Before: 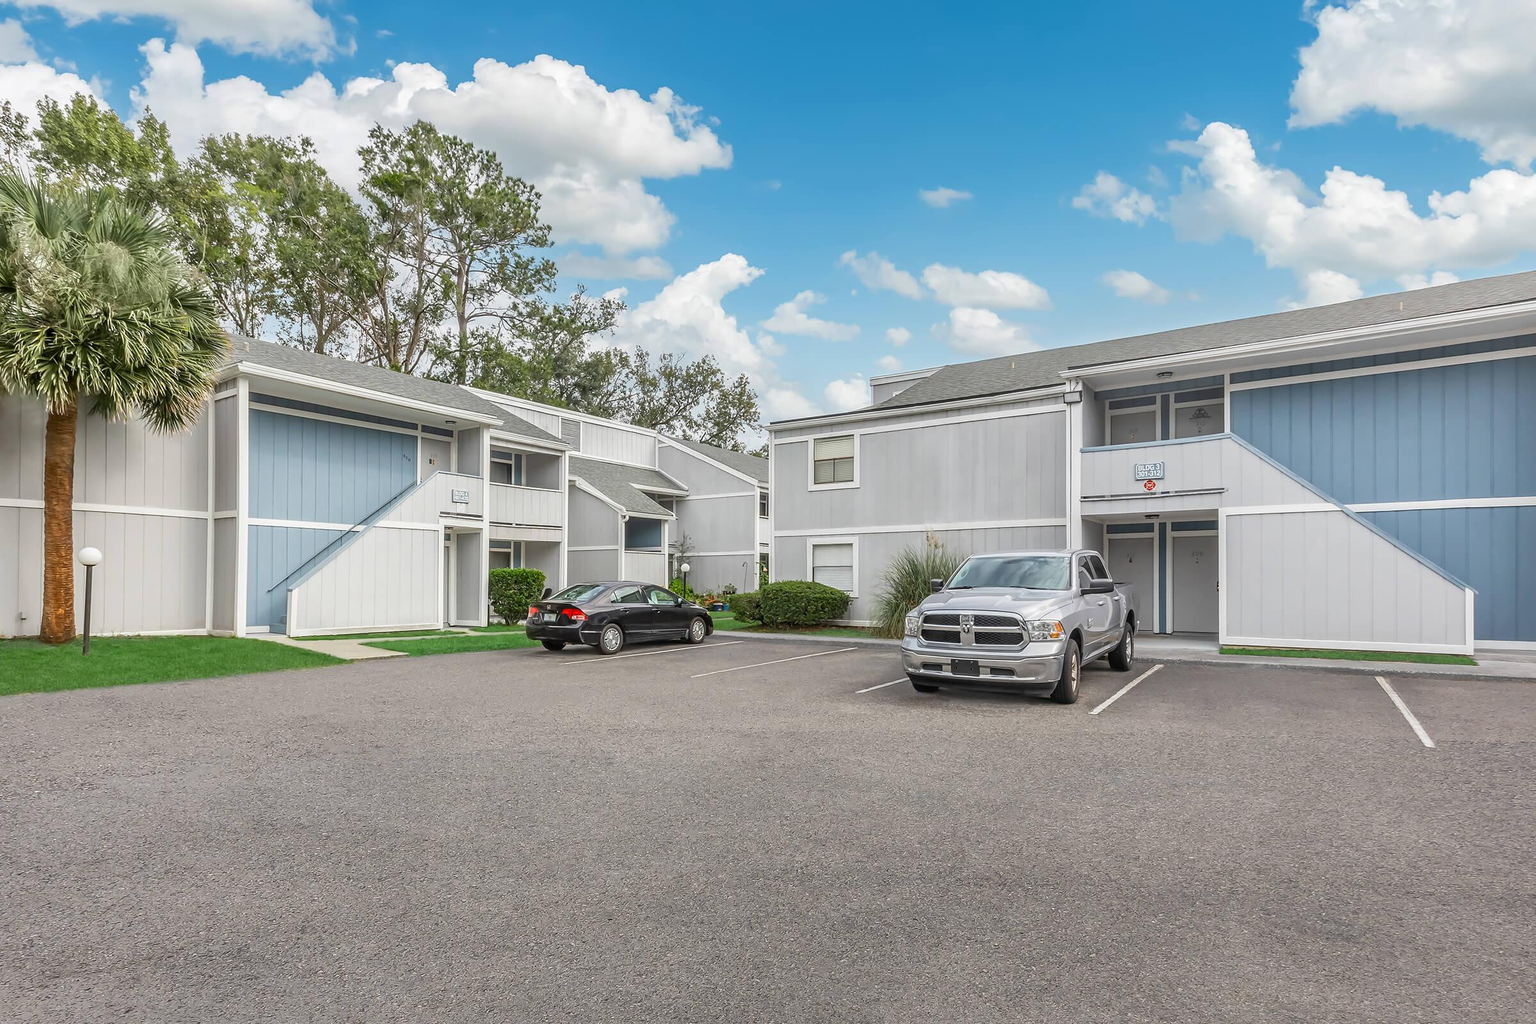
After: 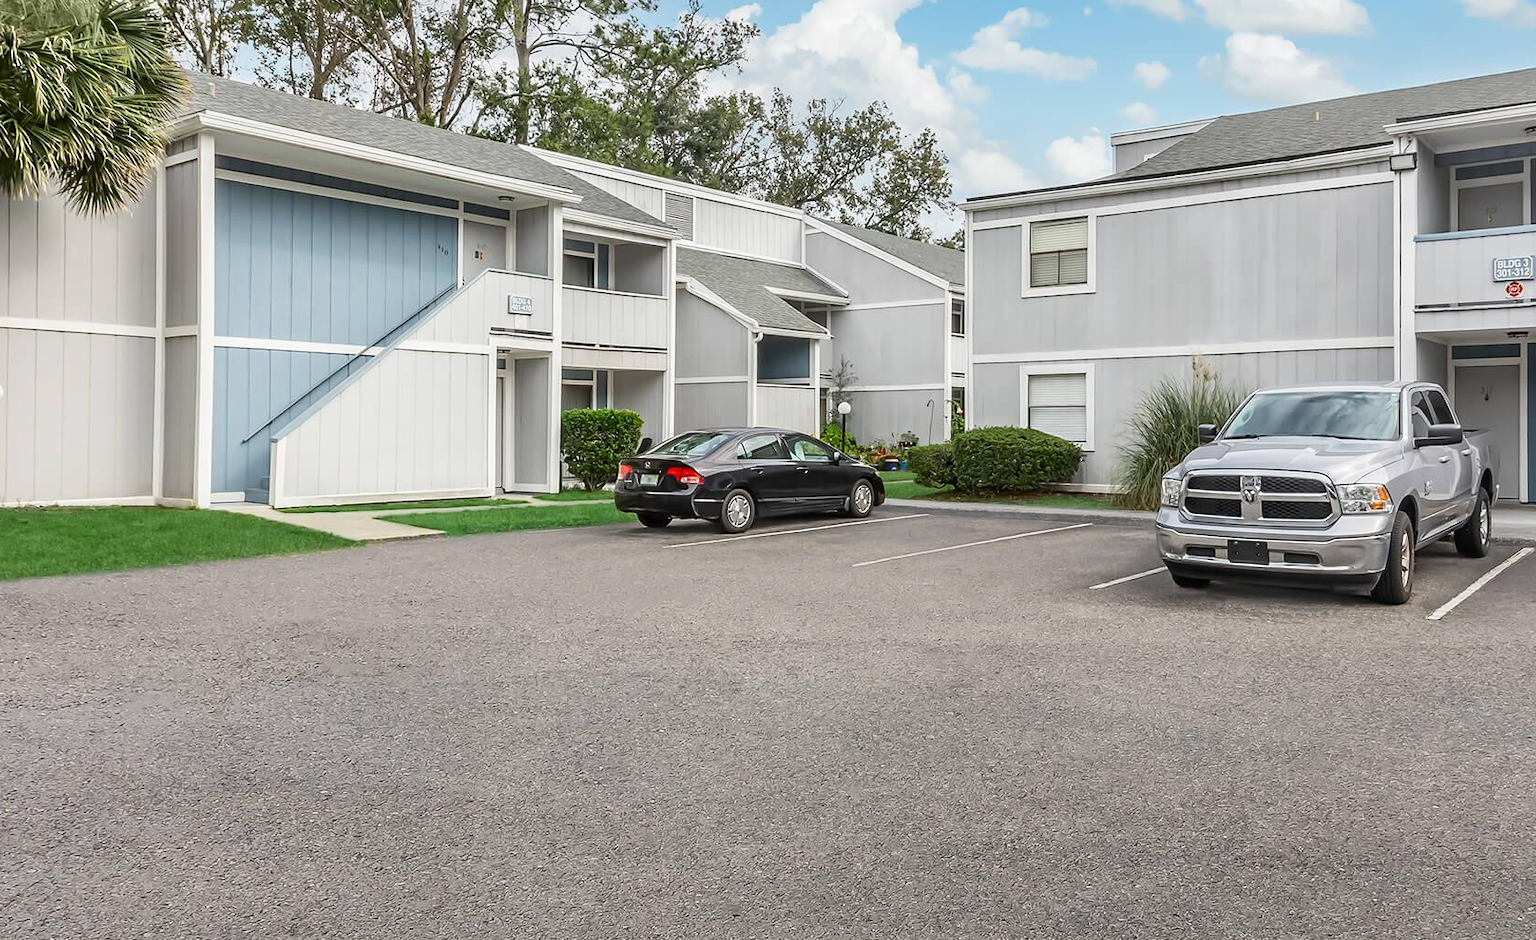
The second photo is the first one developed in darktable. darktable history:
crop: left 6.511%, top 27.865%, right 24.14%, bottom 8.4%
sharpen: radius 5.371, amount 0.312, threshold 26.504
contrast brightness saturation: contrast 0.142
